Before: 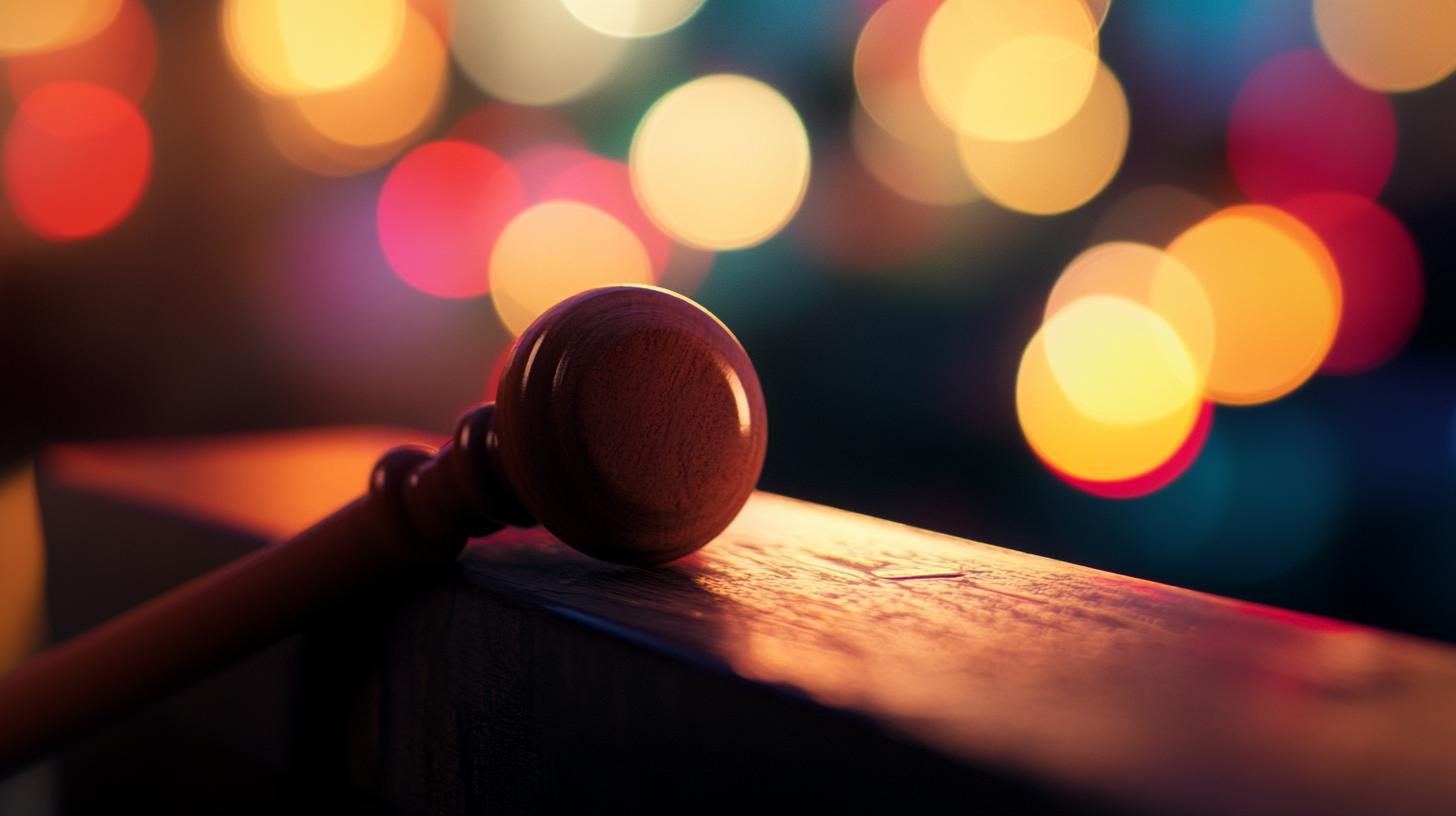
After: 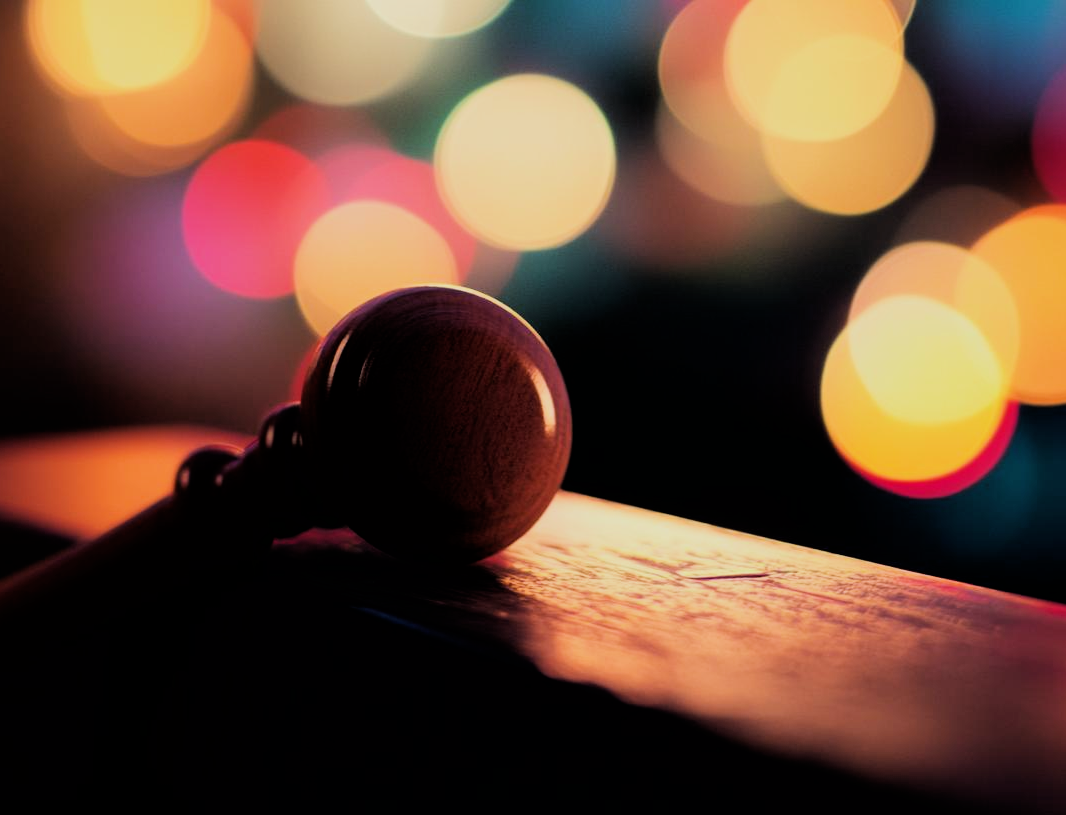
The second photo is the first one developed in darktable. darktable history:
crop: left 13.443%, right 13.31%
filmic rgb: black relative exposure -5 EV, hardness 2.88, contrast 1.3
